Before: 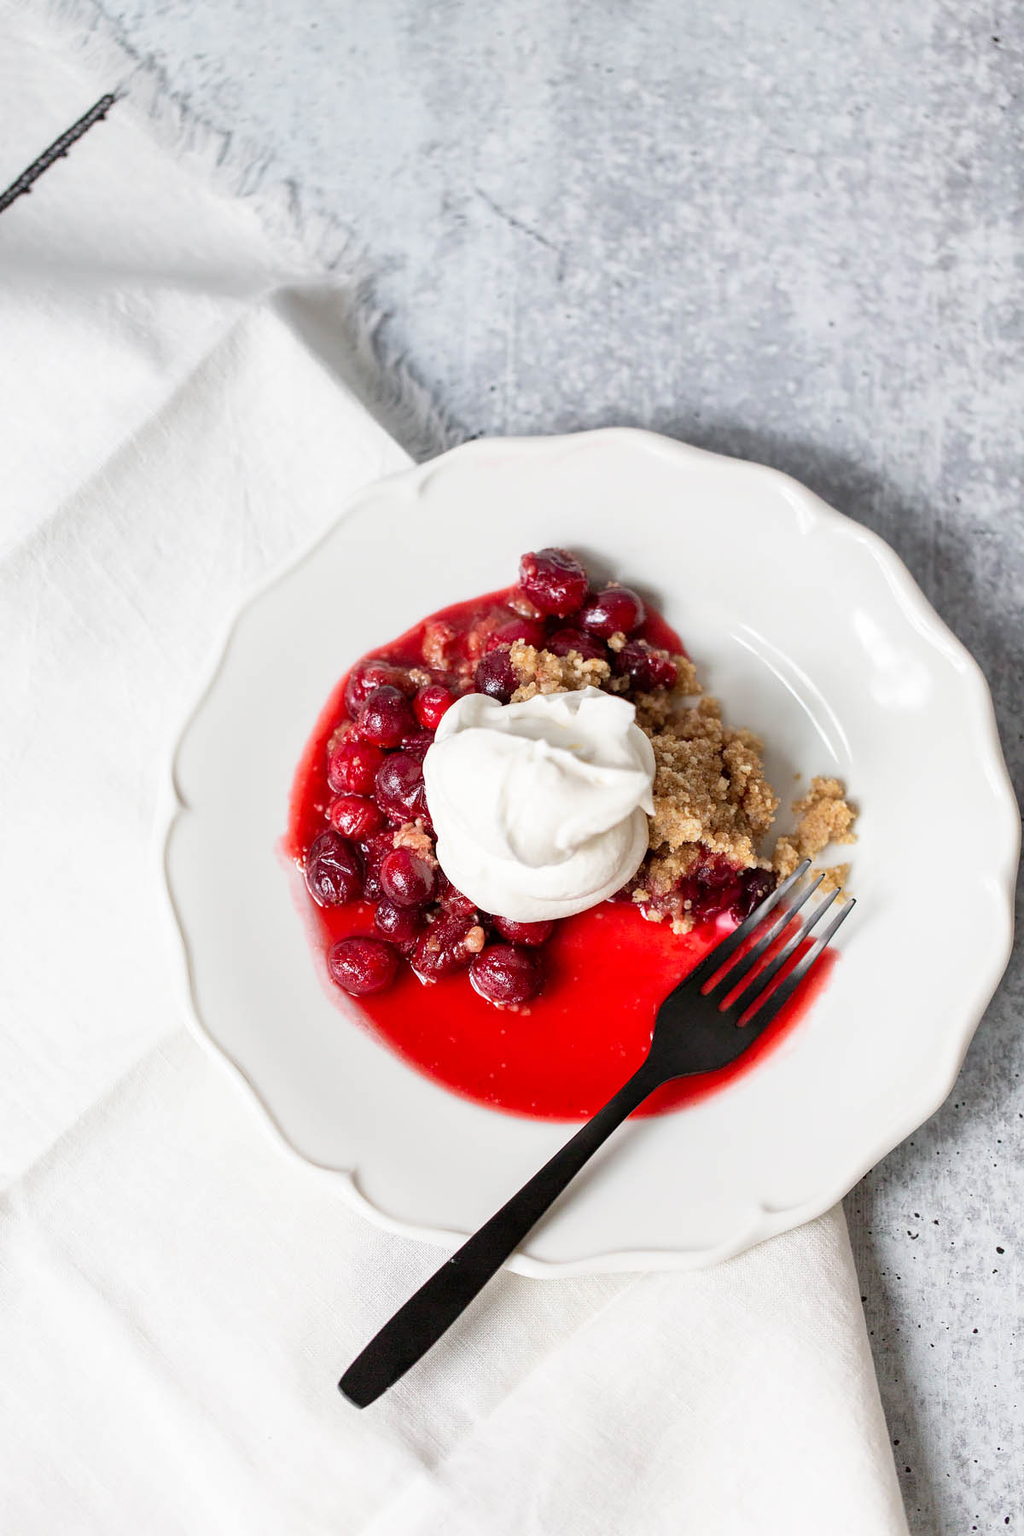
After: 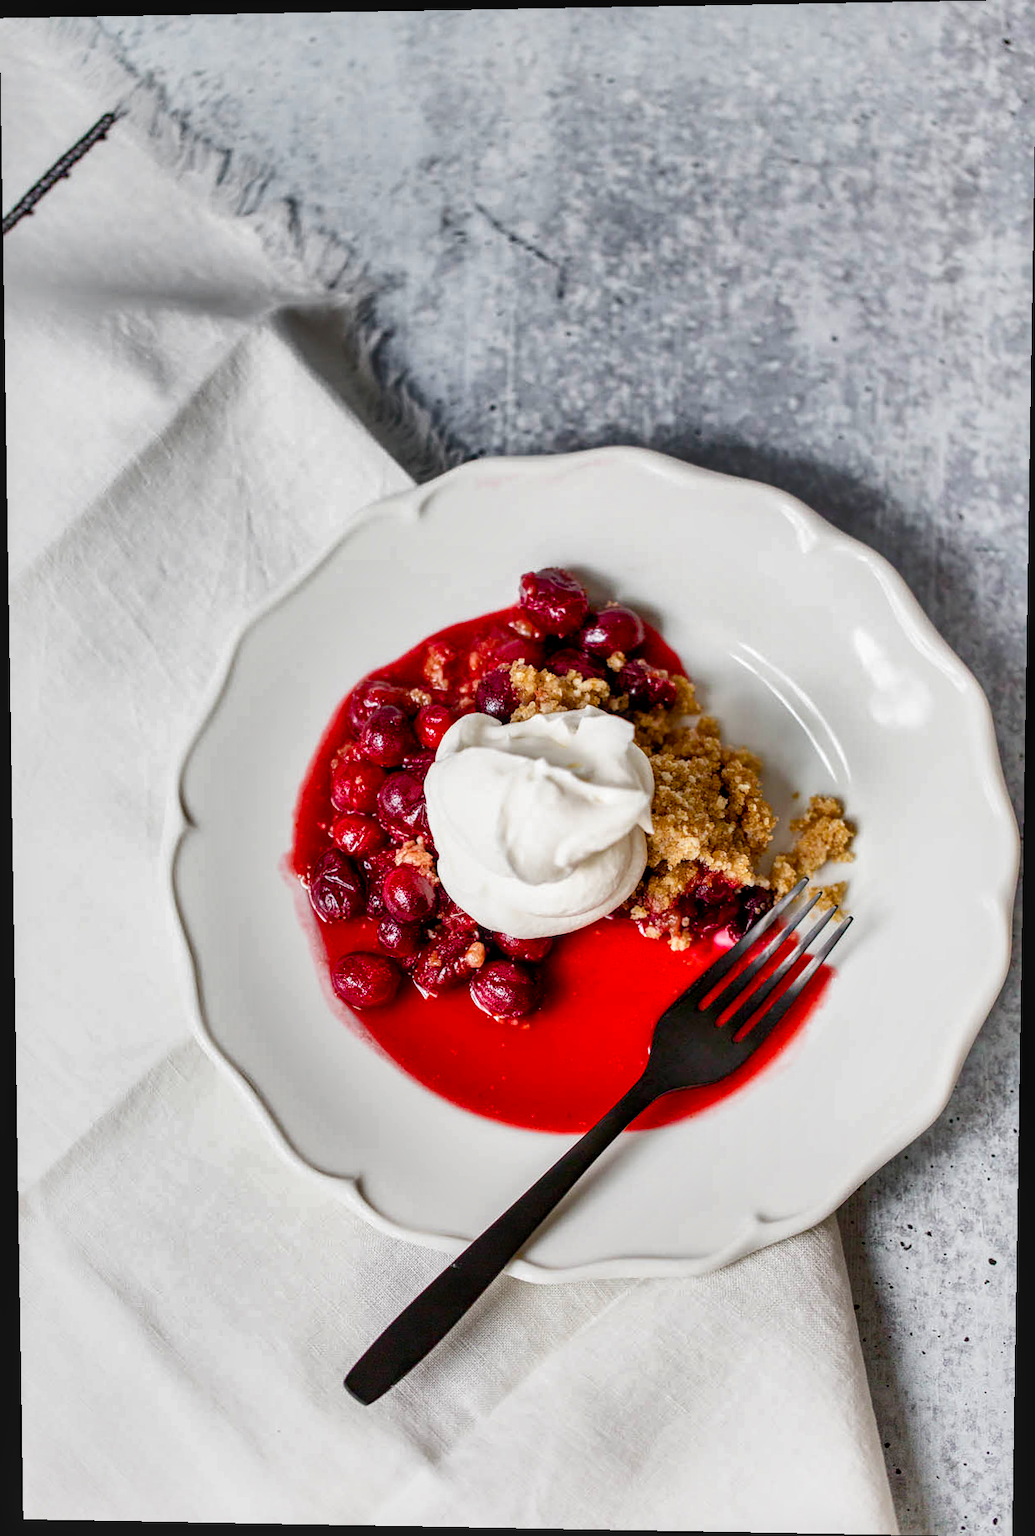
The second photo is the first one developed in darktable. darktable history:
exposure: black level correction 0.001, compensate highlight preservation false
local contrast: on, module defaults
rotate and perspective: lens shift (vertical) 0.048, lens shift (horizontal) -0.024, automatic cropping off
color balance rgb: perceptual saturation grading › global saturation 35%, perceptual saturation grading › highlights -25%, perceptual saturation grading › shadows 50%
shadows and highlights: radius 100.41, shadows 50.55, highlights -64.36, highlights color adjustment 49.82%, soften with gaussian
